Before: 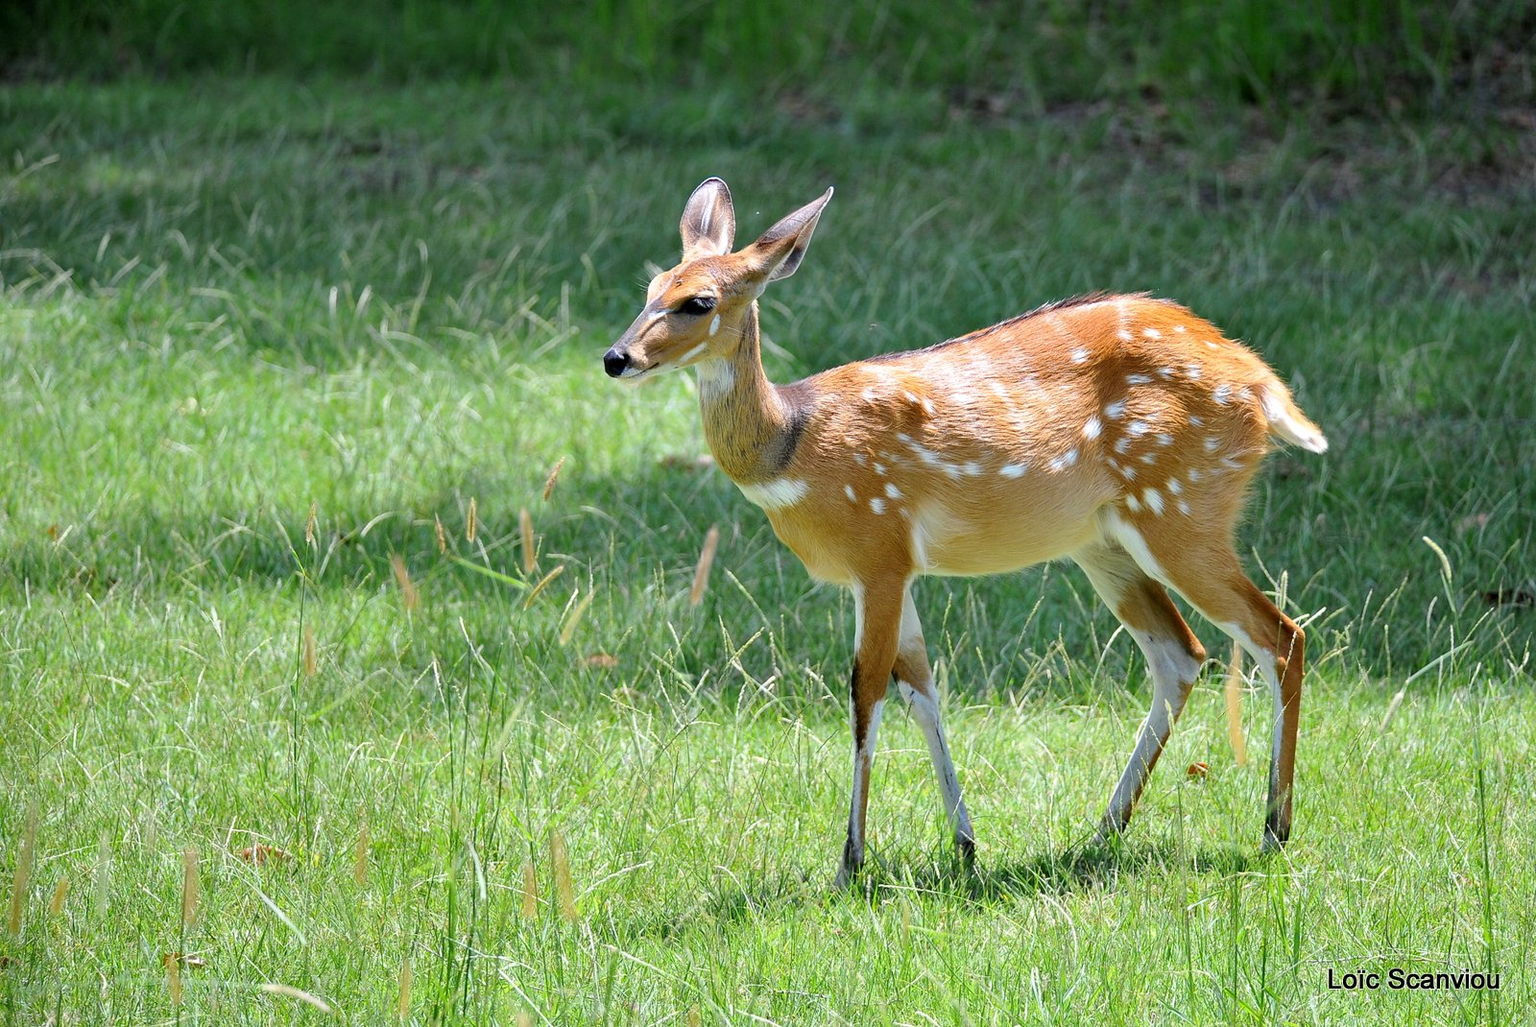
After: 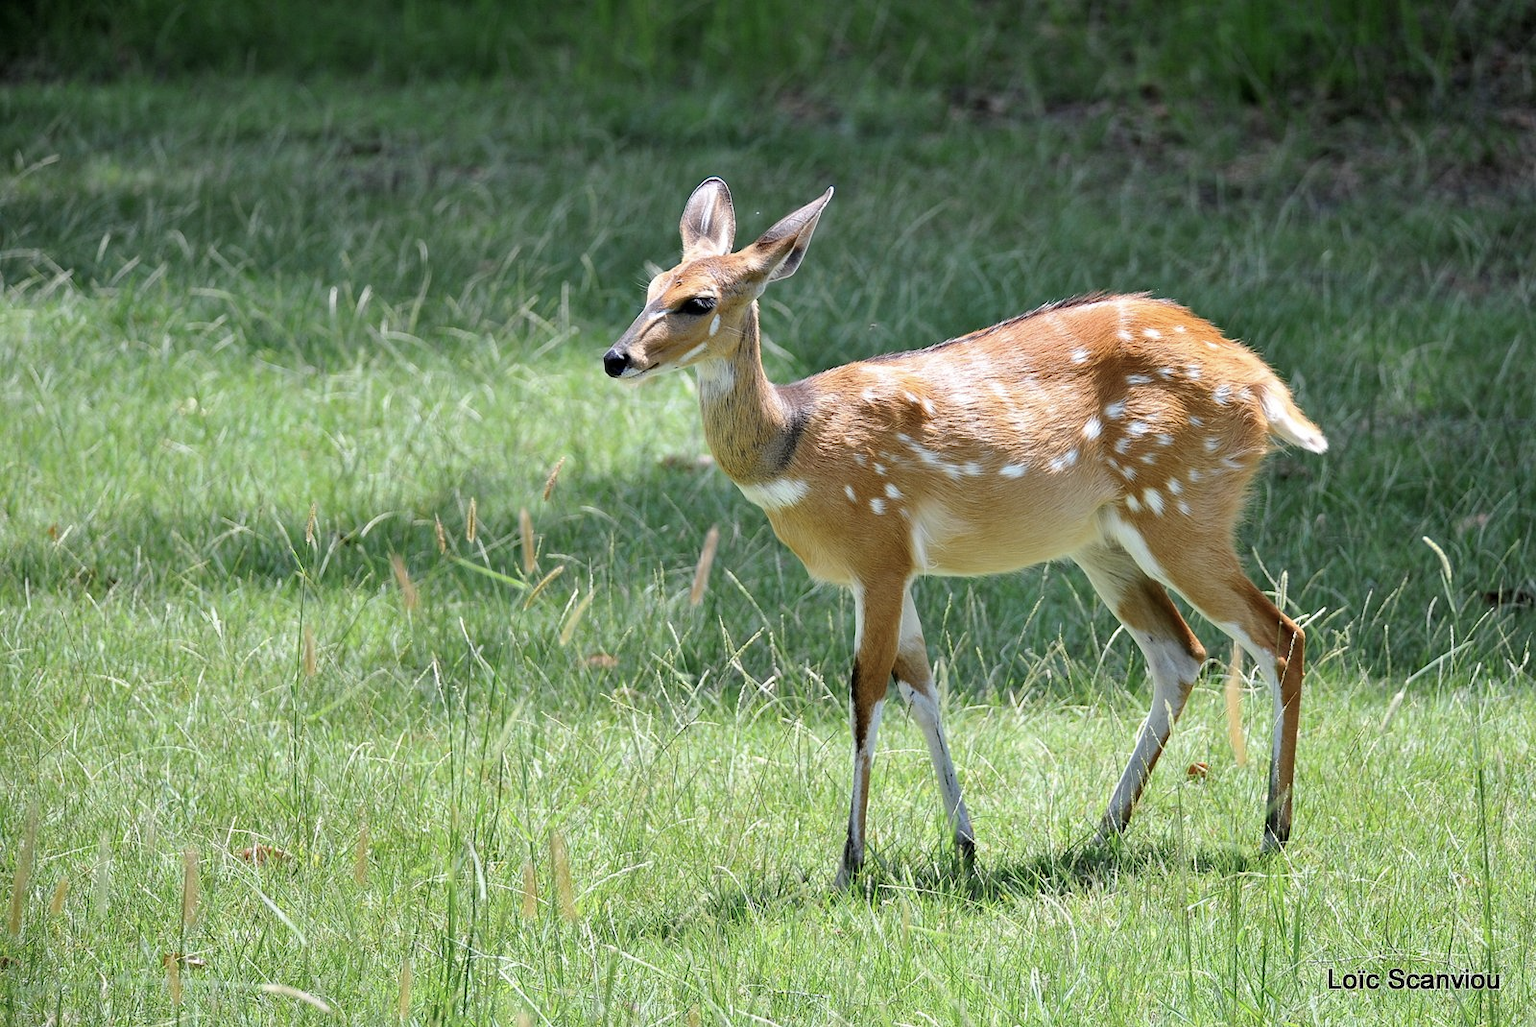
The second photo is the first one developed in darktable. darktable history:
contrast brightness saturation: contrast 0.056, brightness -0.006, saturation -0.225
